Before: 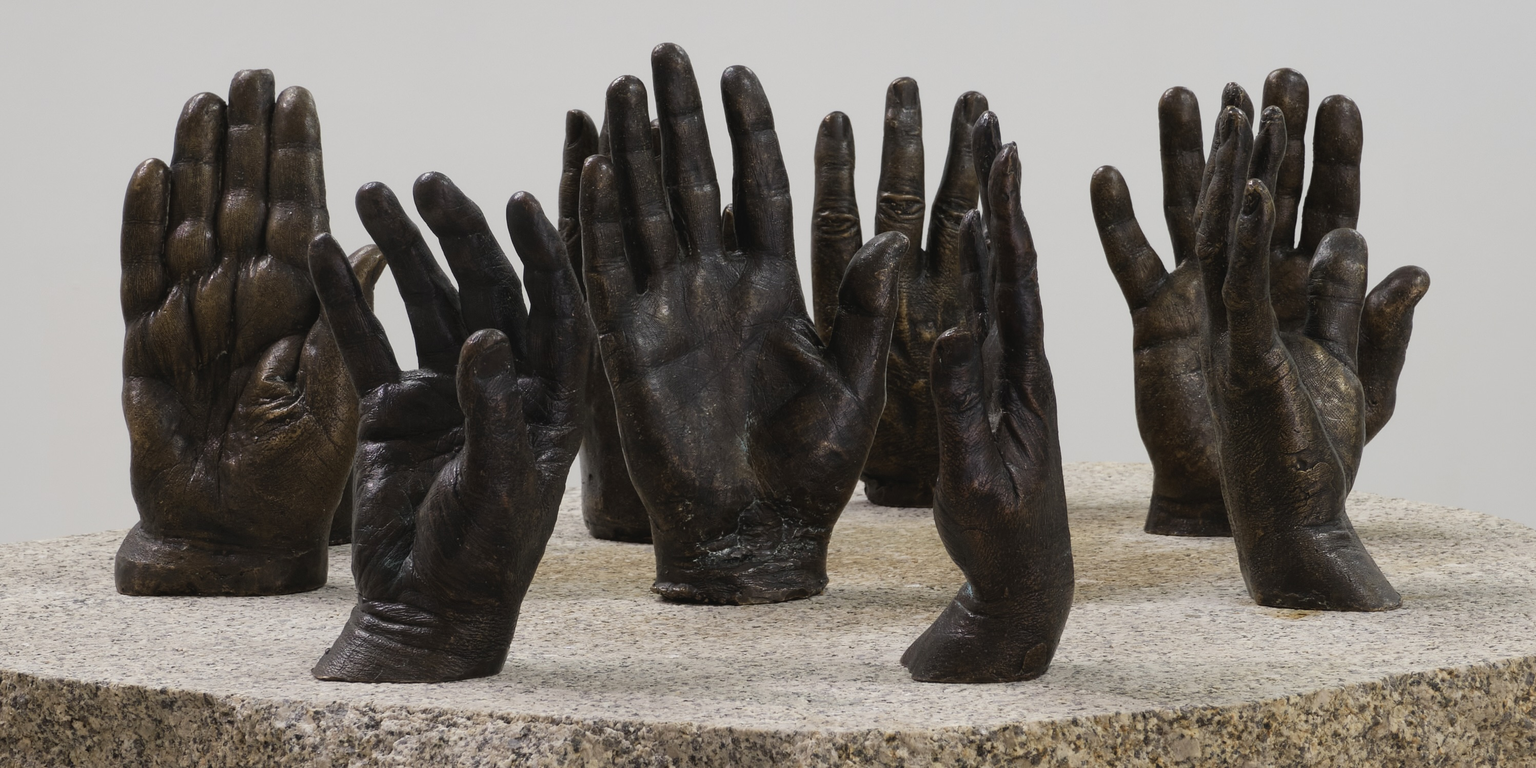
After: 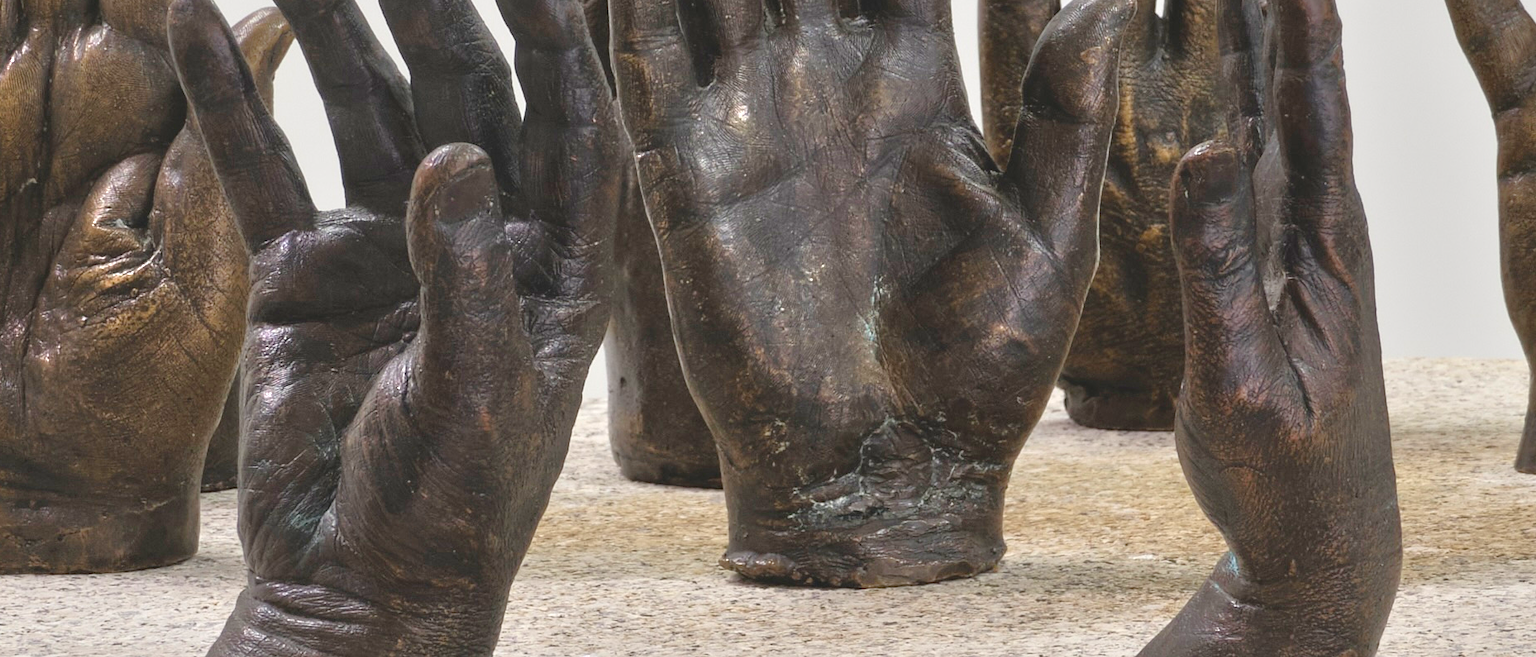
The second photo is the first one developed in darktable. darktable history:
crop: left 13.312%, top 31.28%, right 24.627%, bottom 15.582%
tone equalizer: -8 EV 2 EV, -7 EV 2 EV, -6 EV 2 EV, -5 EV 2 EV, -4 EV 2 EV, -3 EV 1.5 EV, -2 EV 1 EV, -1 EV 0.5 EV
